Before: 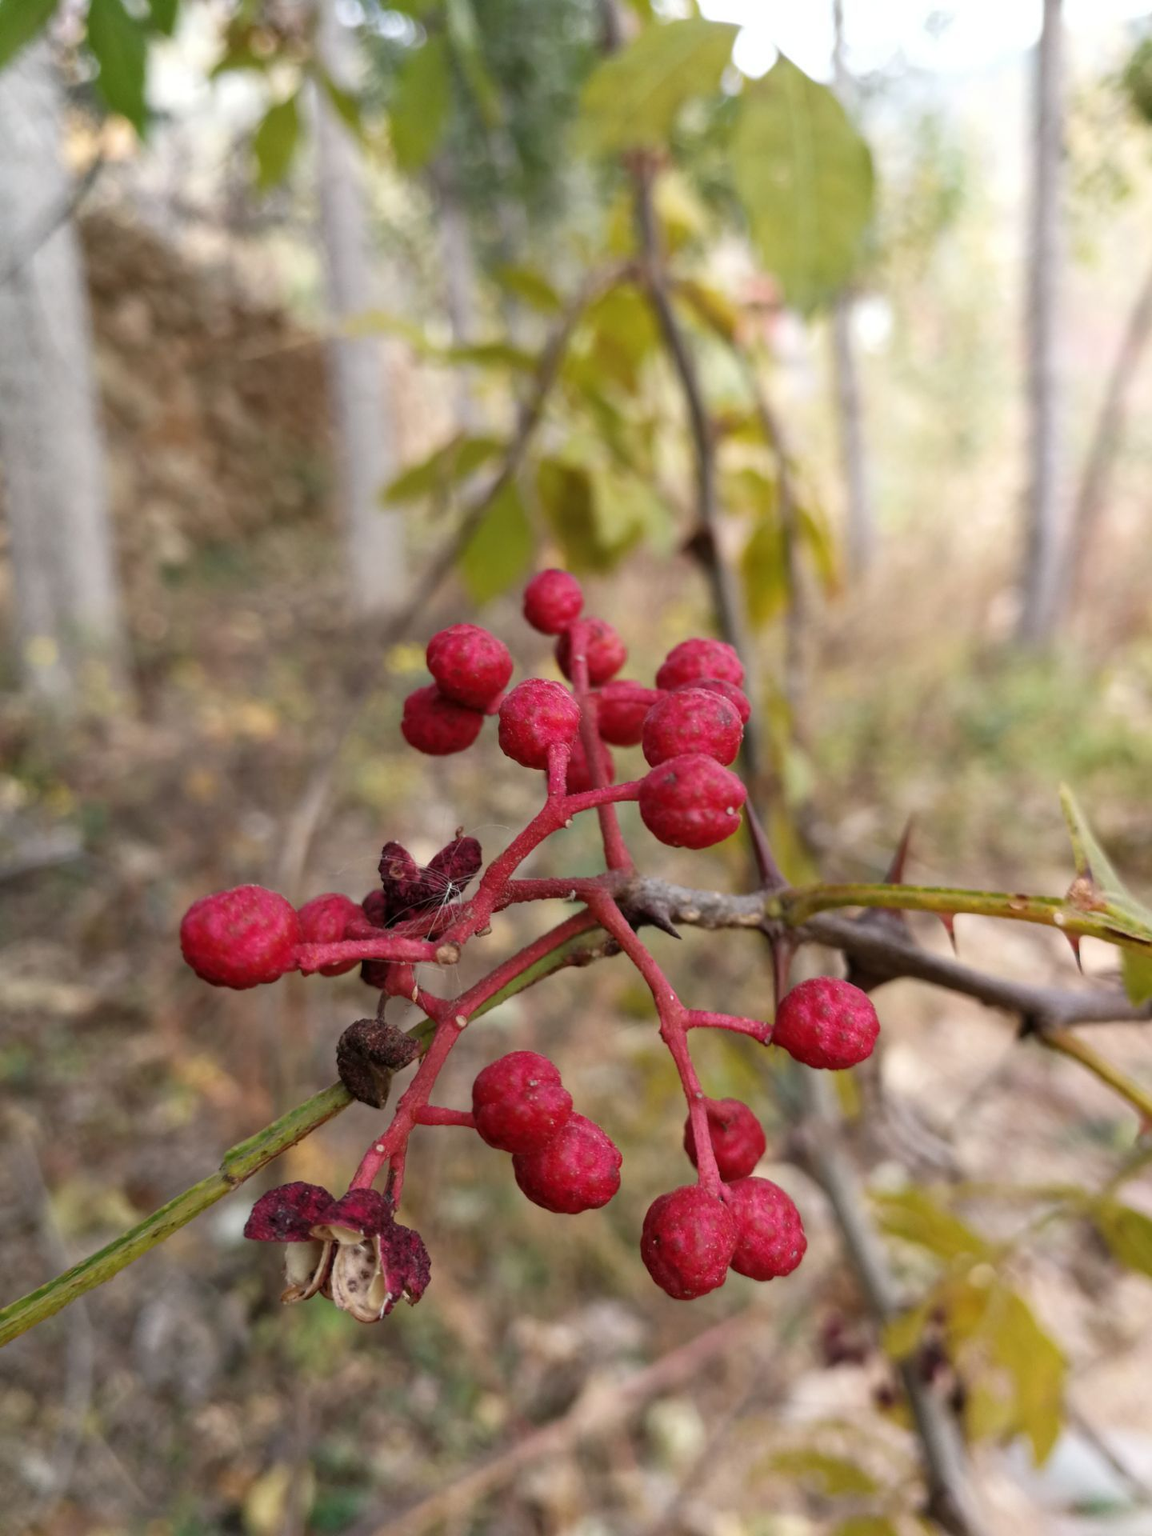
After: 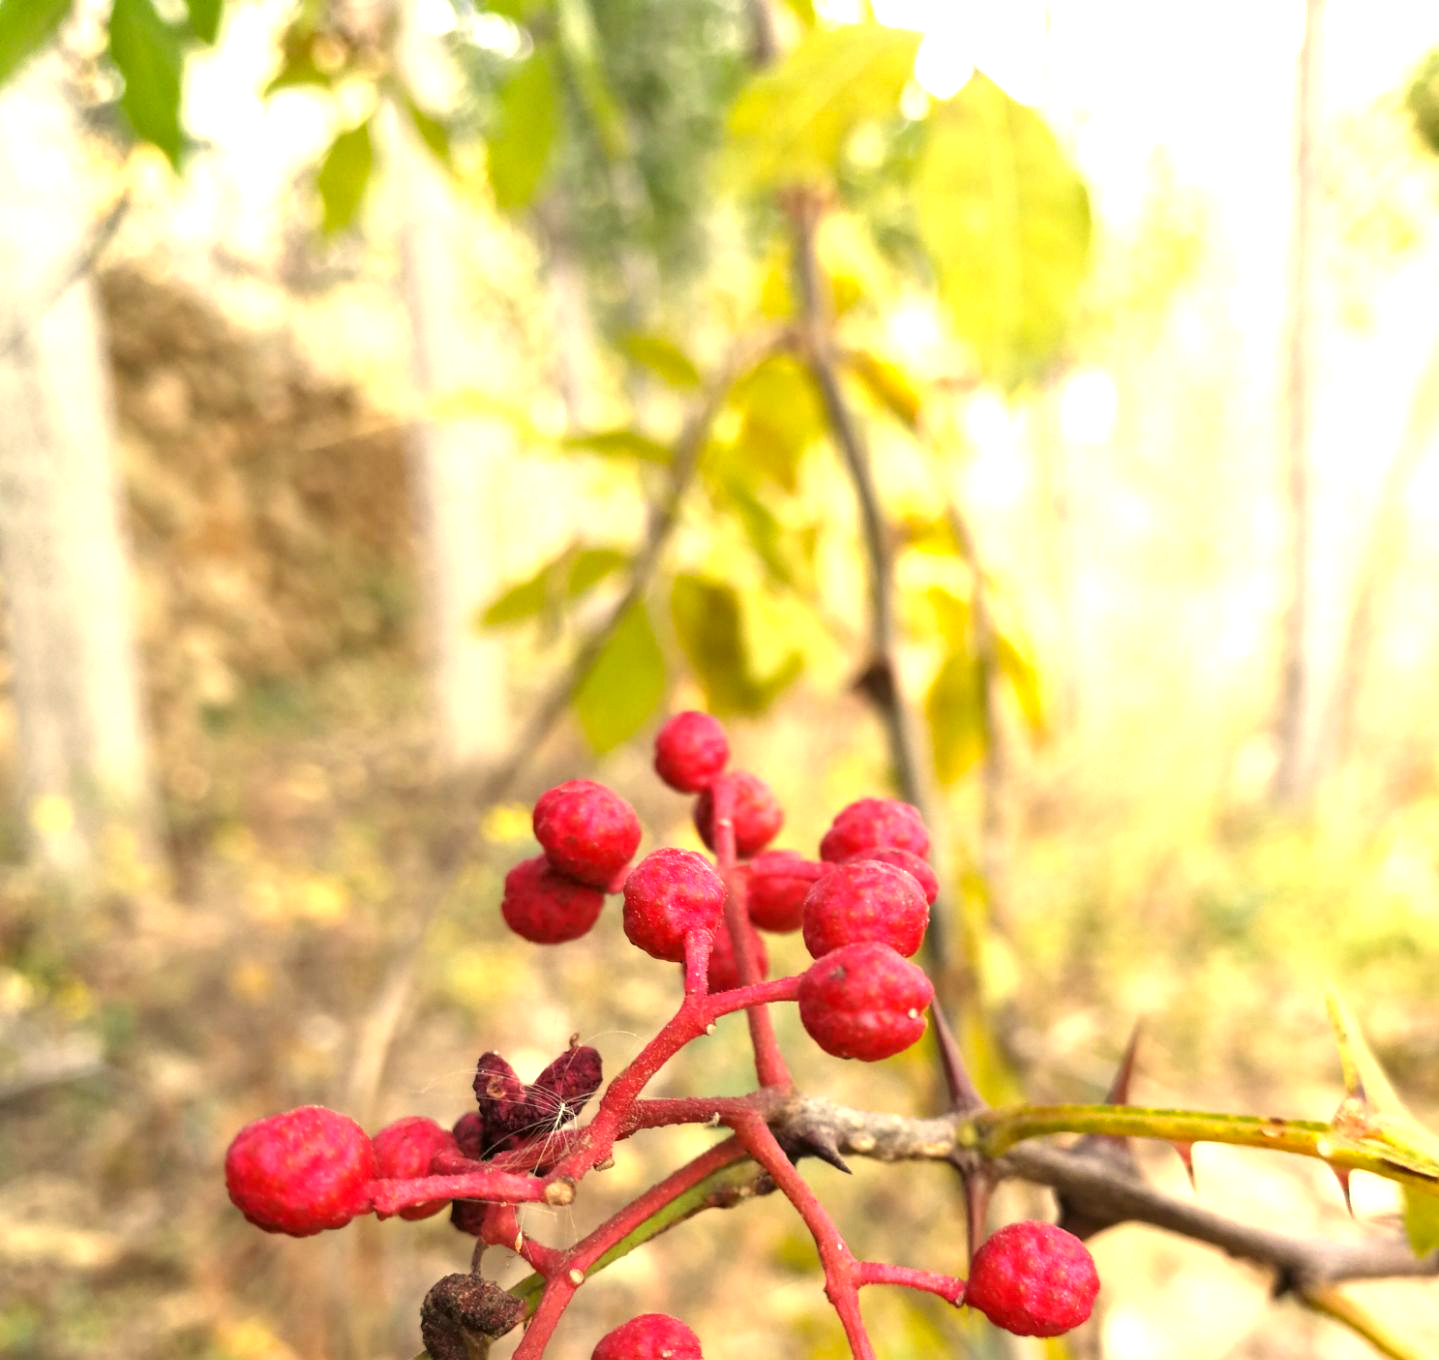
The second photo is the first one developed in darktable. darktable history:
color correction: highlights a* 2.51, highlights b* 23.48
crop: right 0%, bottom 29.132%
exposure: black level correction 0, exposure 1.345 EV, compensate highlight preservation false
